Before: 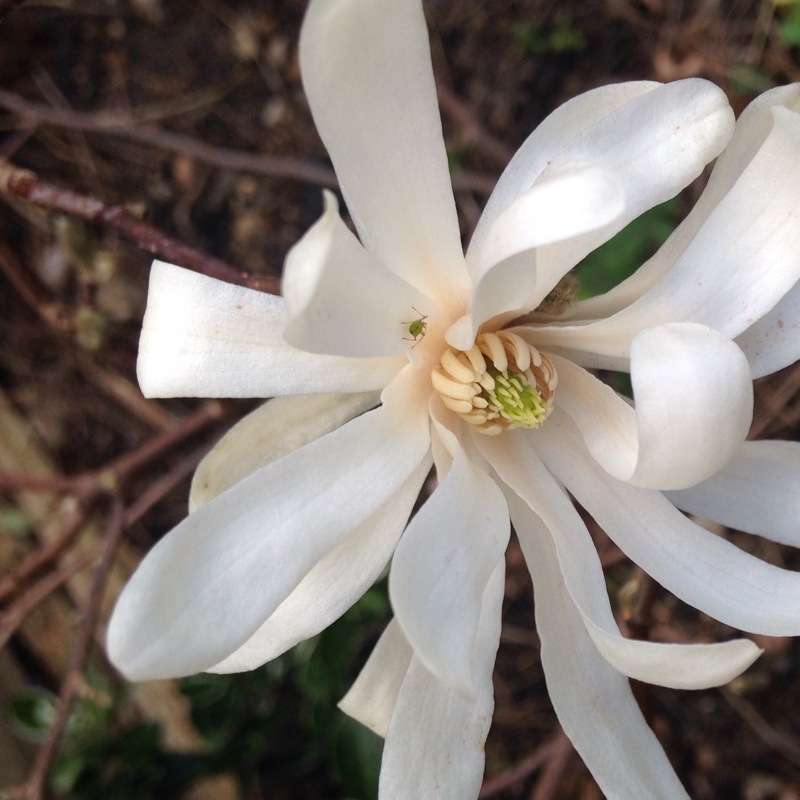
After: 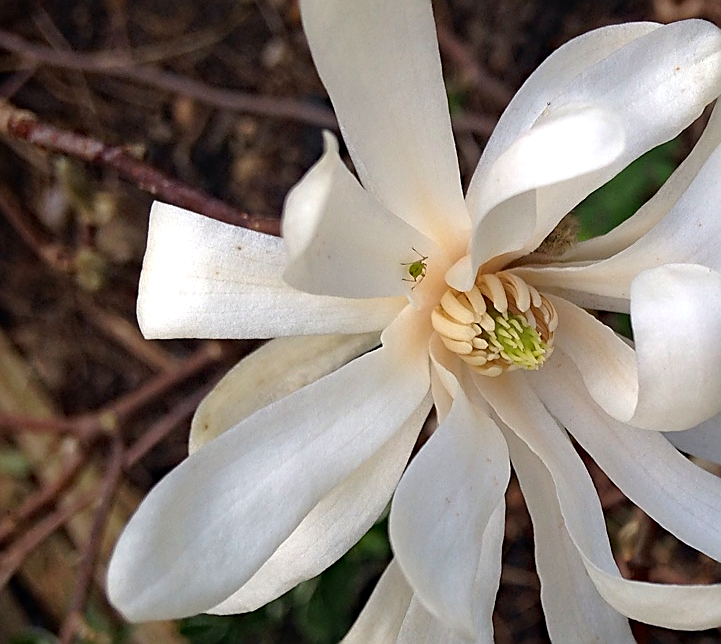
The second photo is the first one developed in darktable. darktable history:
crop: top 7.456%, right 9.756%, bottom 12.026%
sharpen: radius 1.373, amount 1.263, threshold 0.714
haze removal: strength 0.28, distance 0.244, compatibility mode true, adaptive false
